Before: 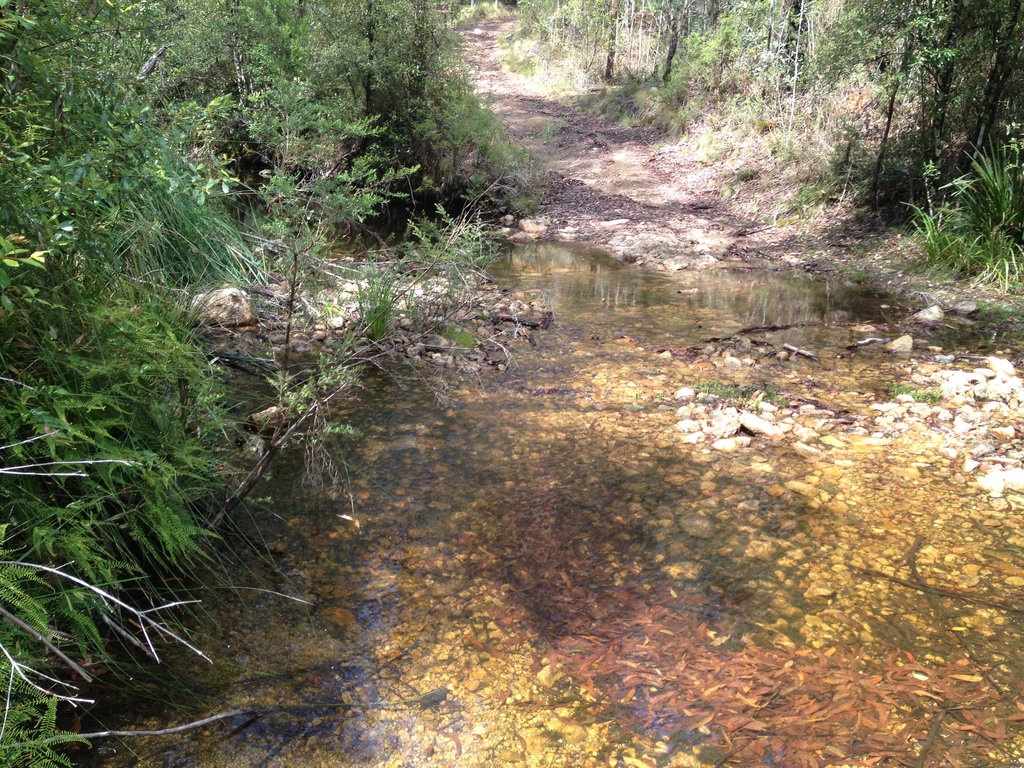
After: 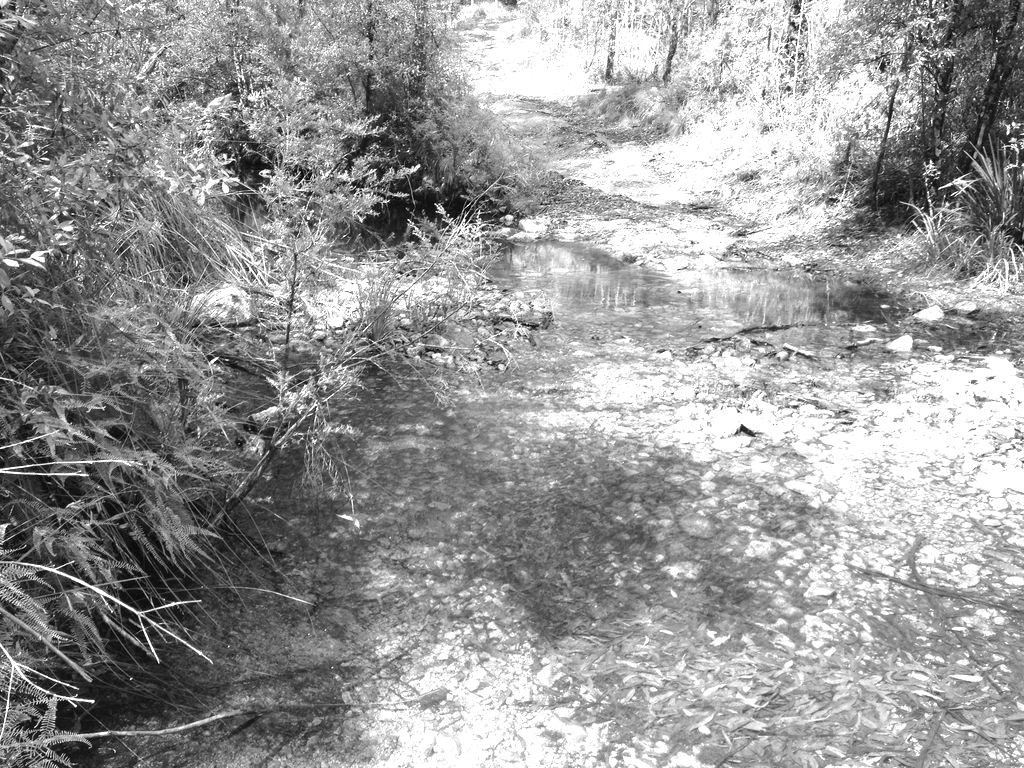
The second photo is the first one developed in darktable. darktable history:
exposure: black level correction 0, exposure 1 EV, compensate exposure bias true, compensate highlight preservation false
contrast brightness saturation: saturation -1
